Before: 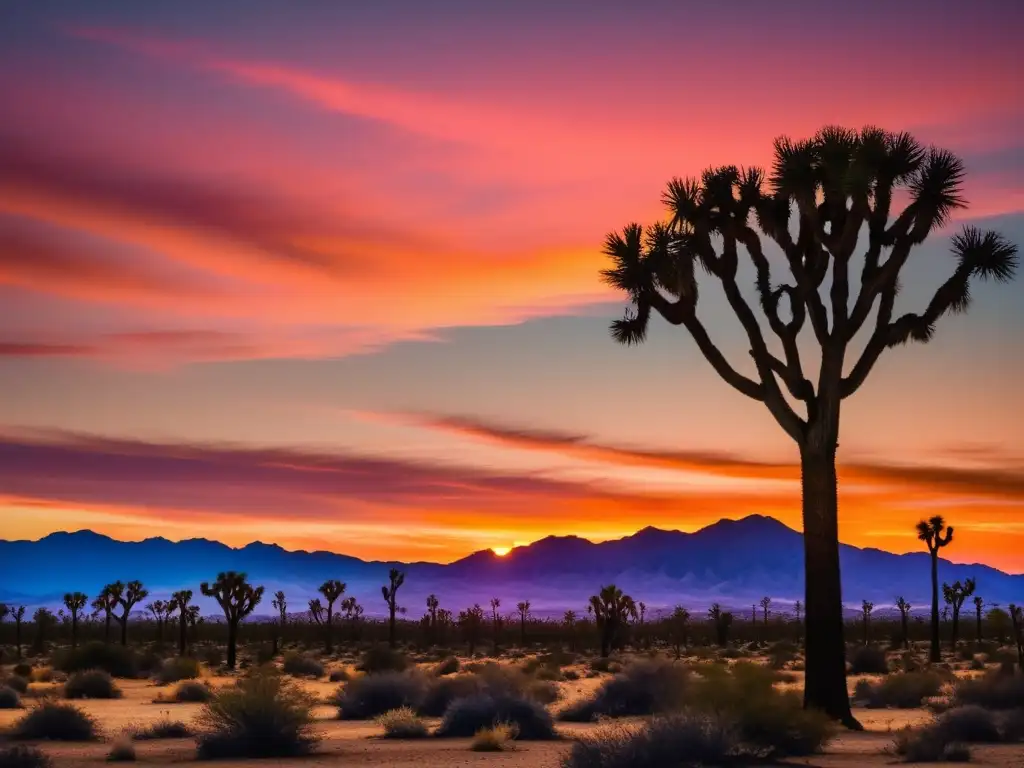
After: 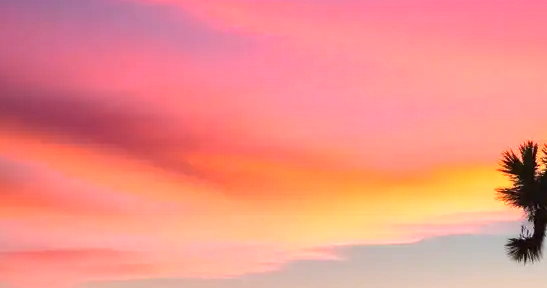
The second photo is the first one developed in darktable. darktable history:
exposure: exposure 1 EV, compensate exposure bias true, compensate highlight preservation false
crop: left 10.219%, top 10.685%, right 36.331%, bottom 51.75%
